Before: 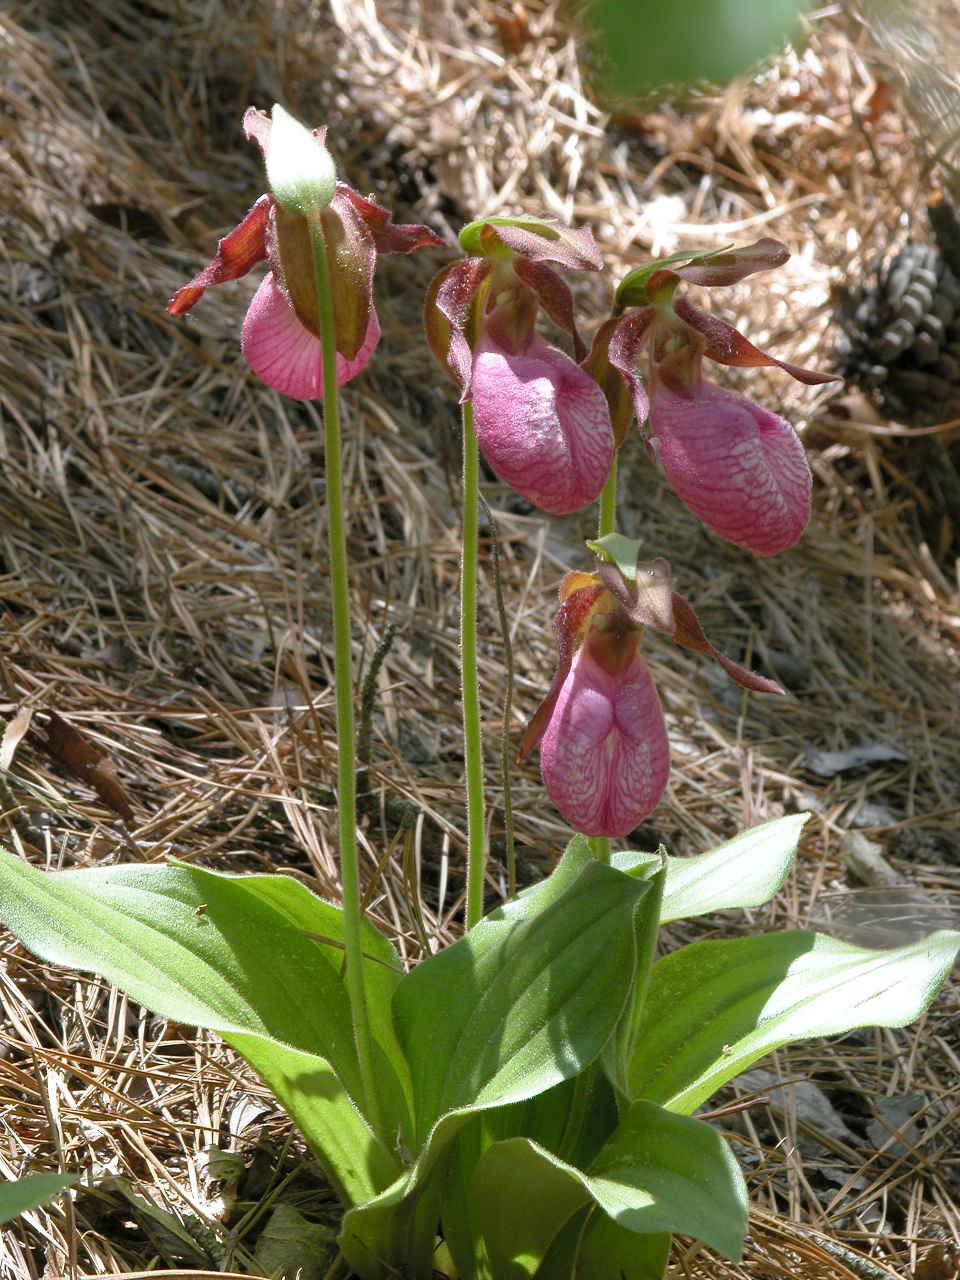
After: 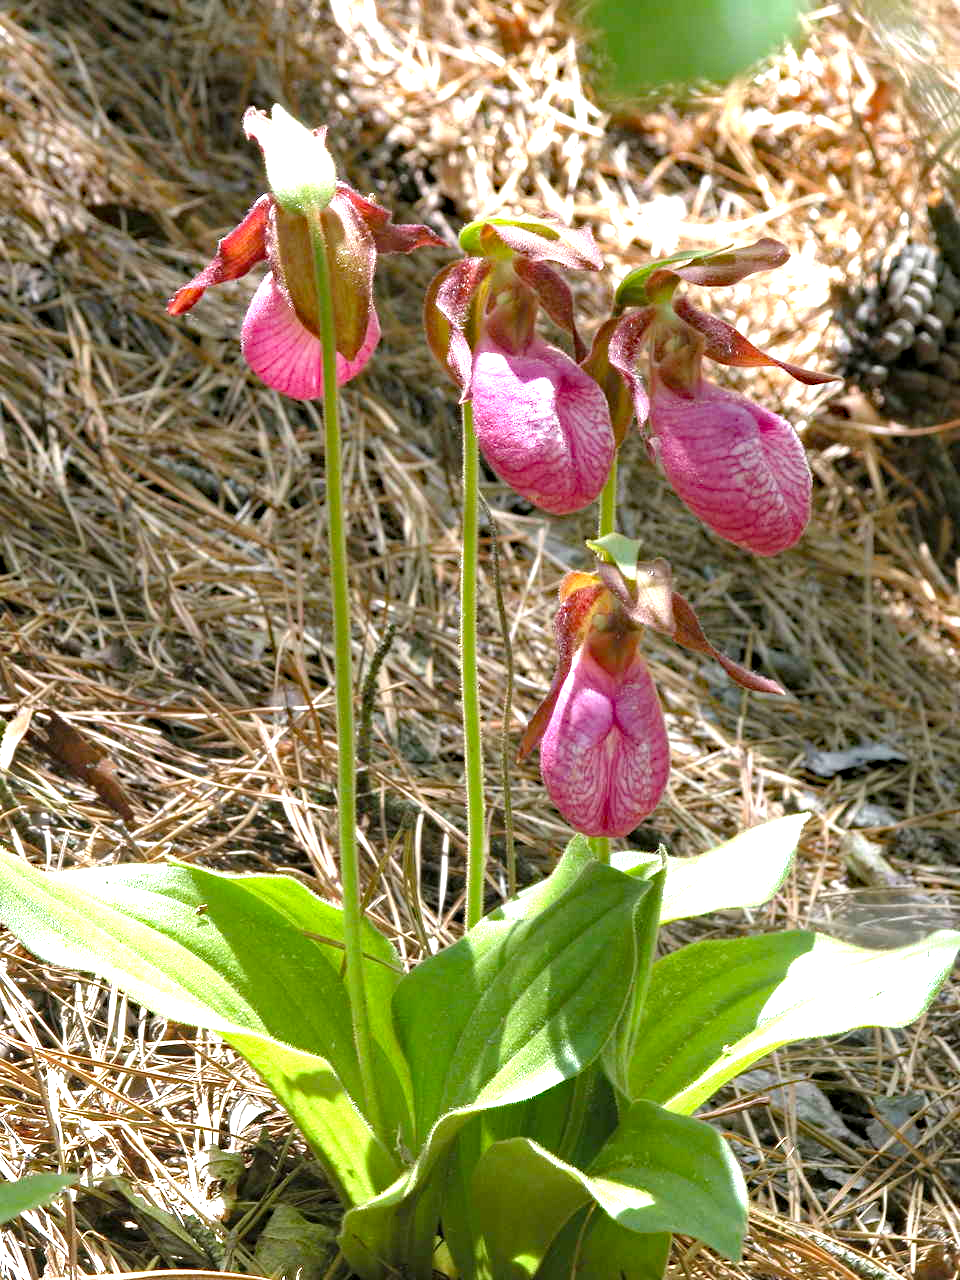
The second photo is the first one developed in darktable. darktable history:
exposure: black level correction 0, exposure 1.1 EV, compensate highlight preservation false
haze removal: strength 0.42, compatibility mode true, adaptive false
